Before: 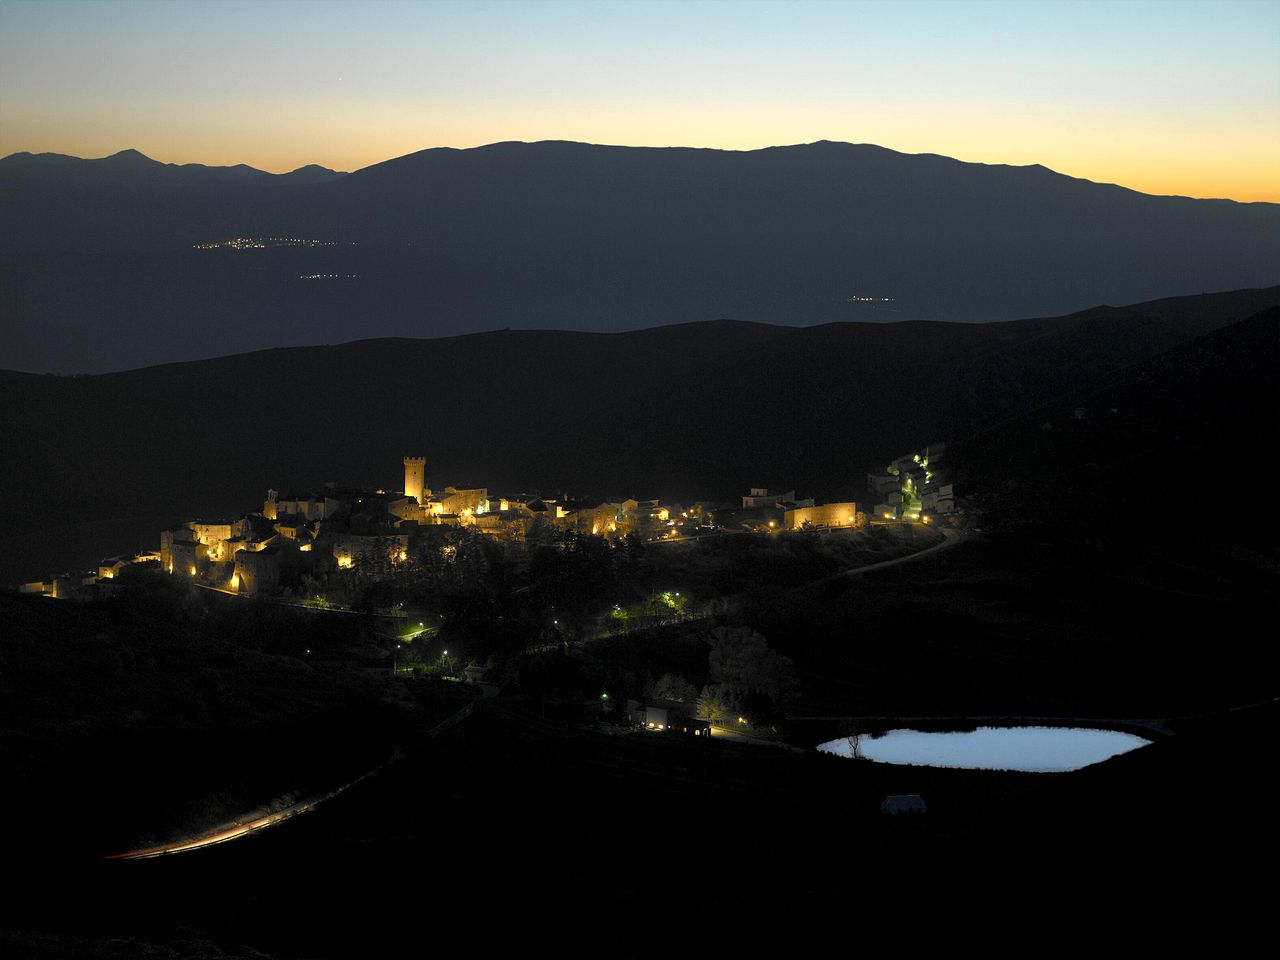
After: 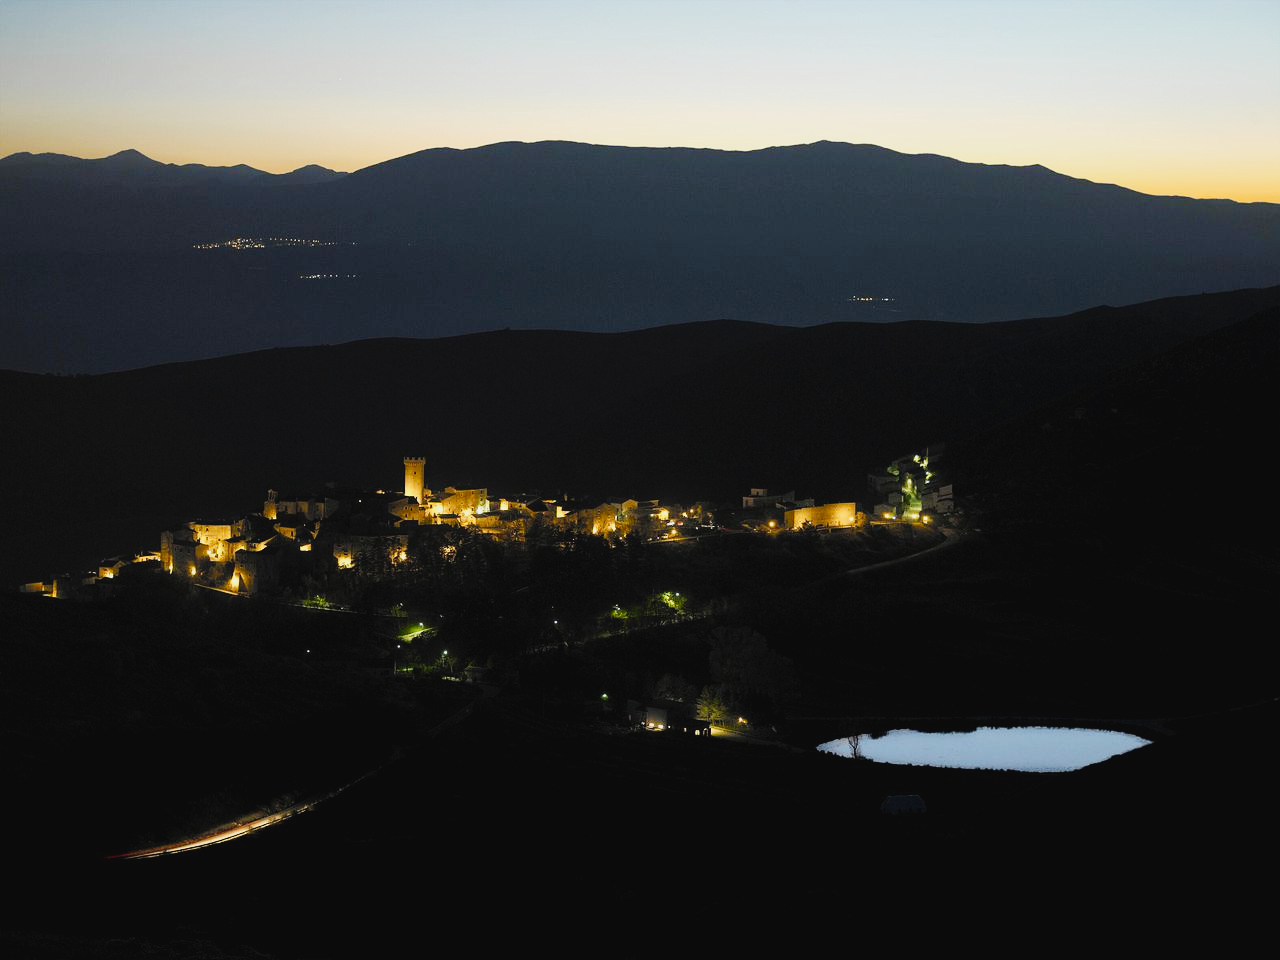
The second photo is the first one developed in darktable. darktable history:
tone curve: curves: ch0 [(0, 0.03) (0.113, 0.087) (0.207, 0.184) (0.515, 0.612) (0.712, 0.793) (1, 0.946)]; ch1 [(0, 0) (0.172, 0.123) (0.317, 0.279) (0.414, 0.382) (0.476, 0.479) (0.505, 0.498) (0.534, 0.534) (0.621, 0.65) (0.709, 0.764) (1, 1)]; ch2 [(0, 0) (0.411, 0.424) (0.505, 0.505) (0.521, 0.524) (0.537, 0.57) (0.65, 0.699) (1, 1)], preserve colors none
